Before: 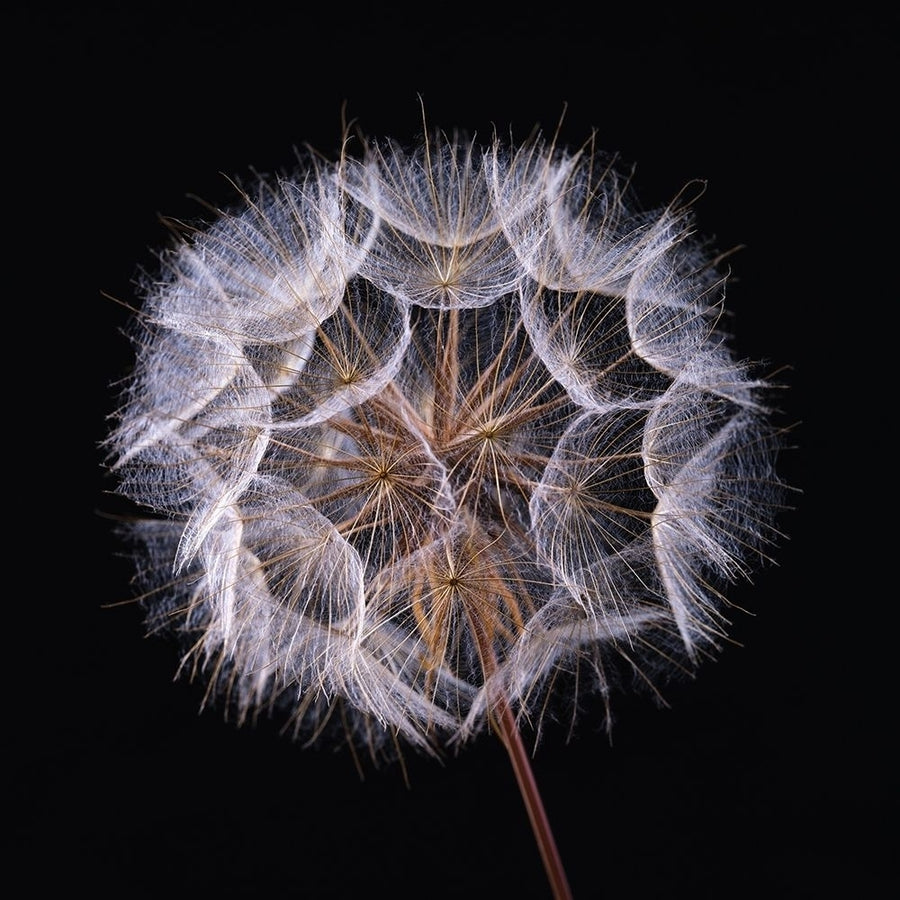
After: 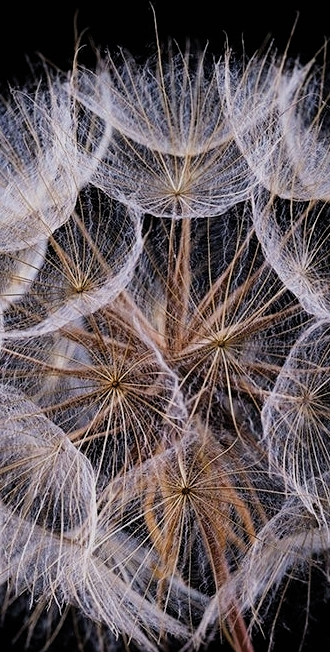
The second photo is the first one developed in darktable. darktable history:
sharpen: amount 0.213
crop and rotate: left 29.815%, top 10.18%, right 33.493%, bottom 17.359%
filmic rgb: black relative exposure -7.96 EV, white relative exposure 3.83 EV, hardness 4.3
